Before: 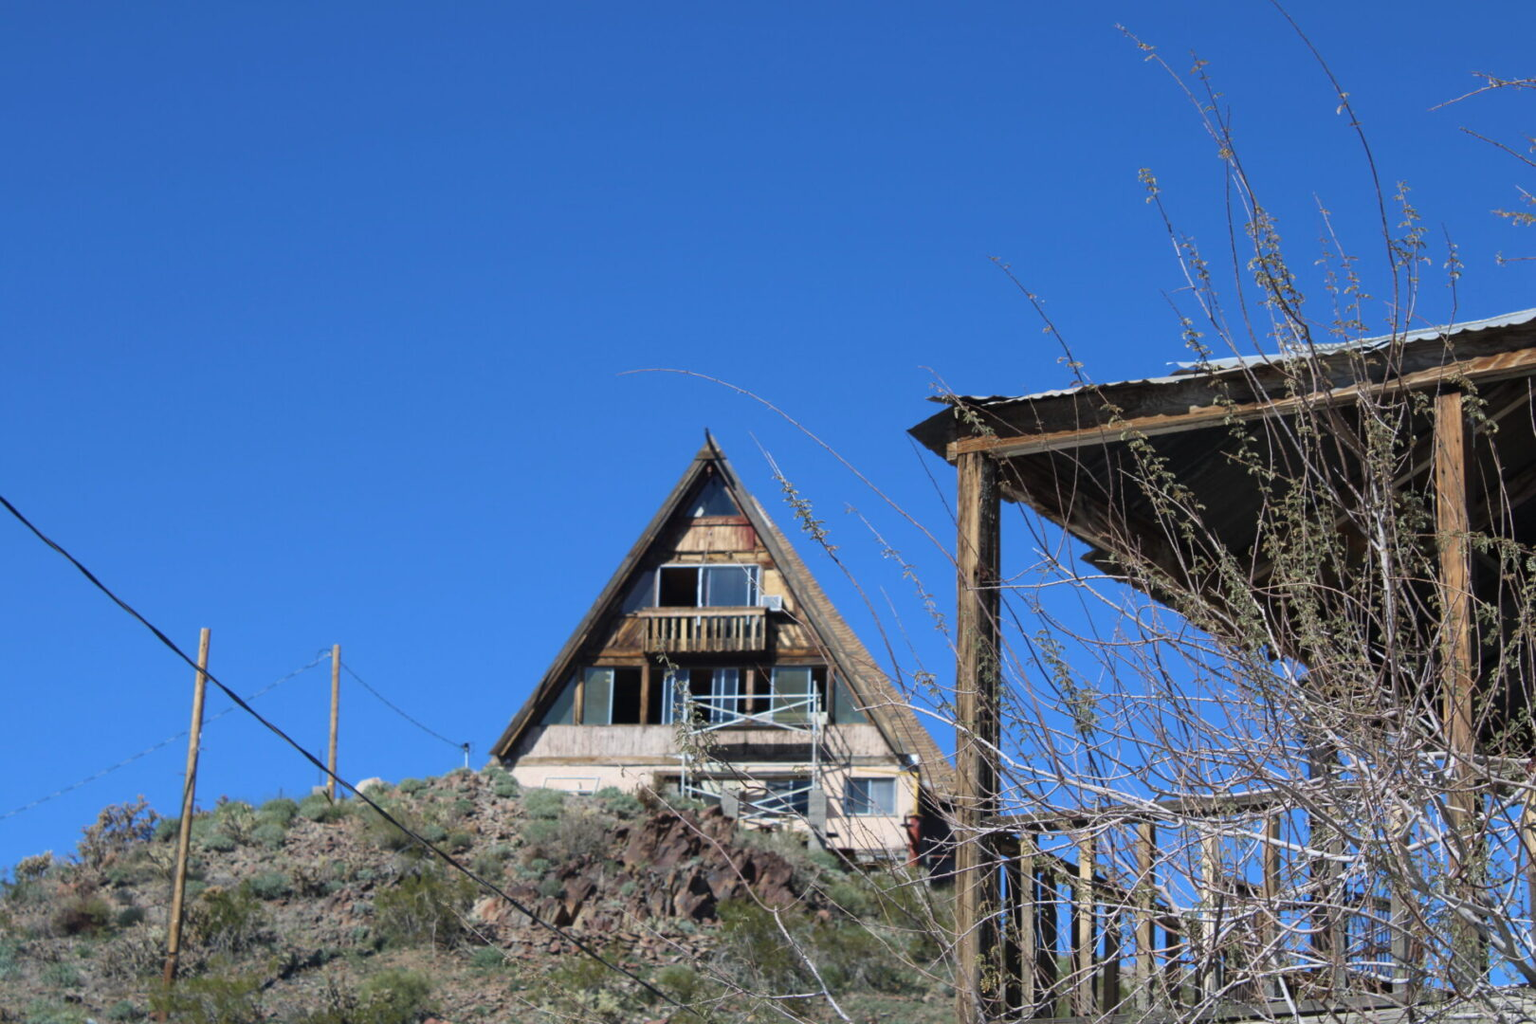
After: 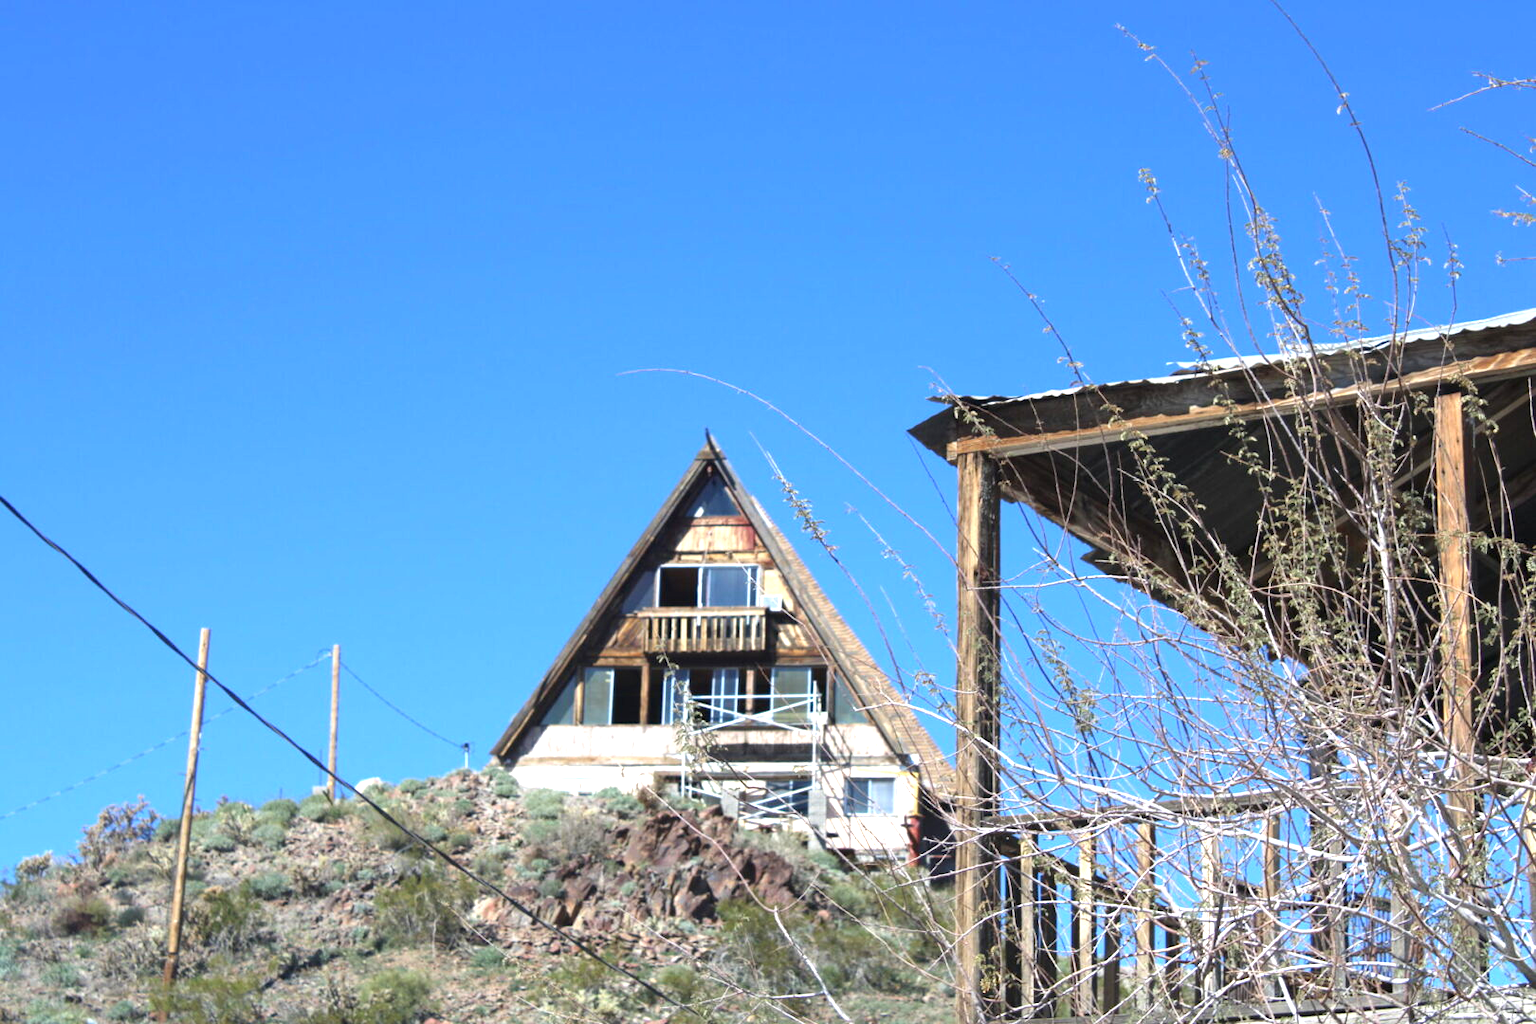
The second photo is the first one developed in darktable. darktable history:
exposure: black level correction 0, exposure 1.098 EV, compensate highlight preservation false
